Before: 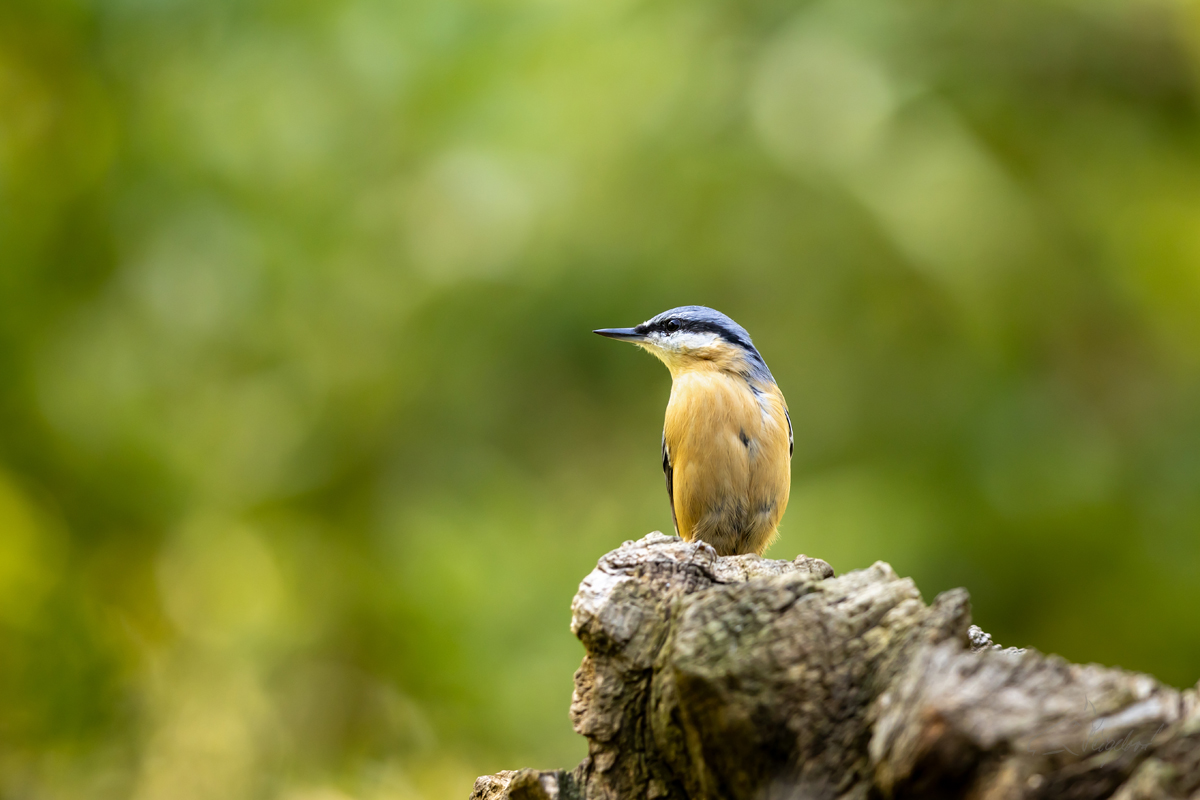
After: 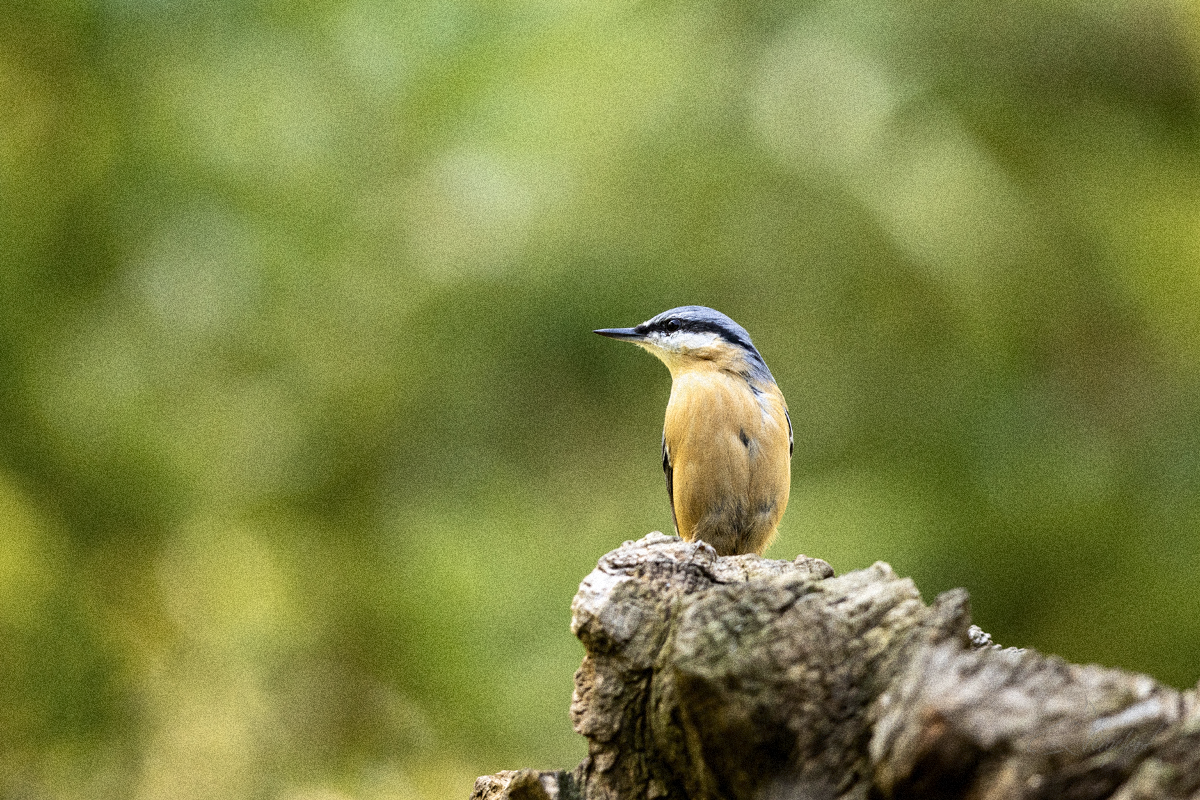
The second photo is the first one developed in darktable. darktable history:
grain: coarseness 14.49 ISO, strength 48.04%, mid-tones bias 35%
contrast brightness saturation: contrast 0.11, saturation -0.17
